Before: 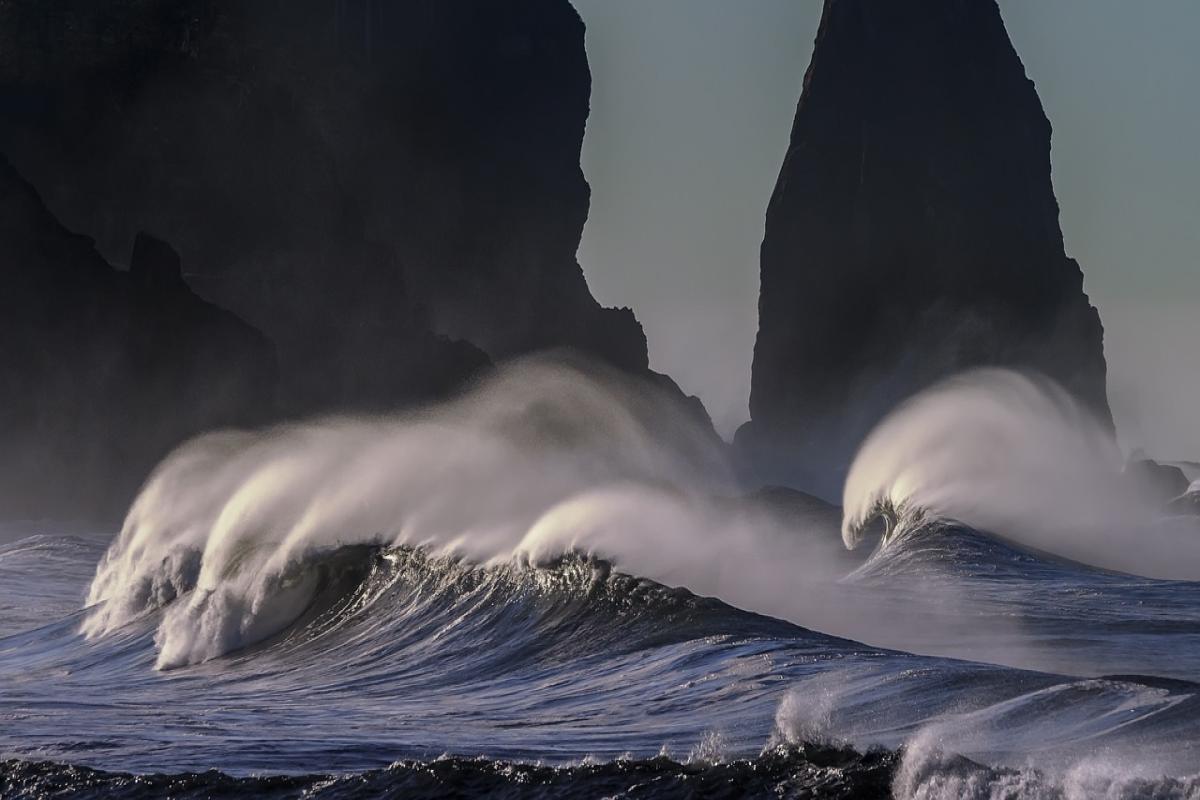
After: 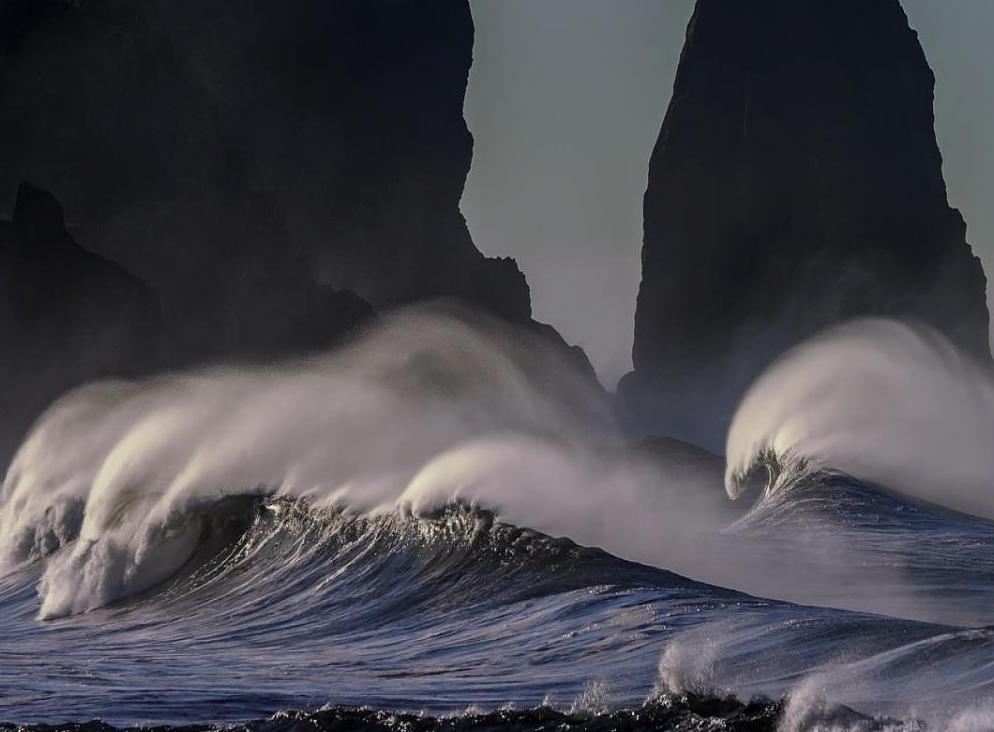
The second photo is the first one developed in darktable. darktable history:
exposure: black level correction 0.001, exposure -0.2 EV, compensate highlight preservation false
crop: left 9.807%, top 6.259%, right 7.334%, bottom 2.177%
